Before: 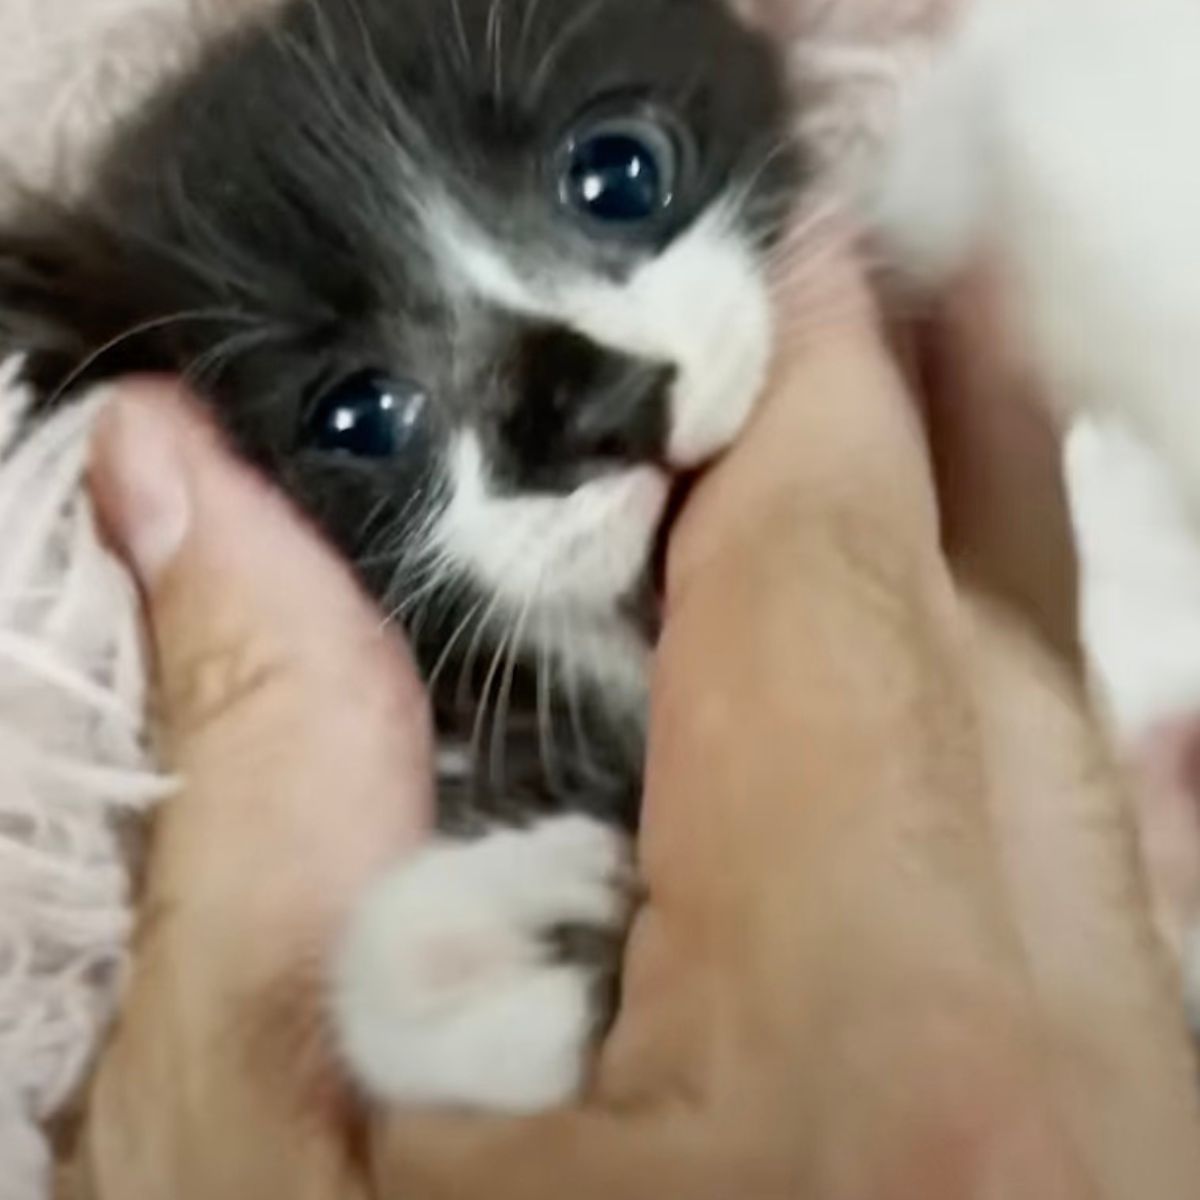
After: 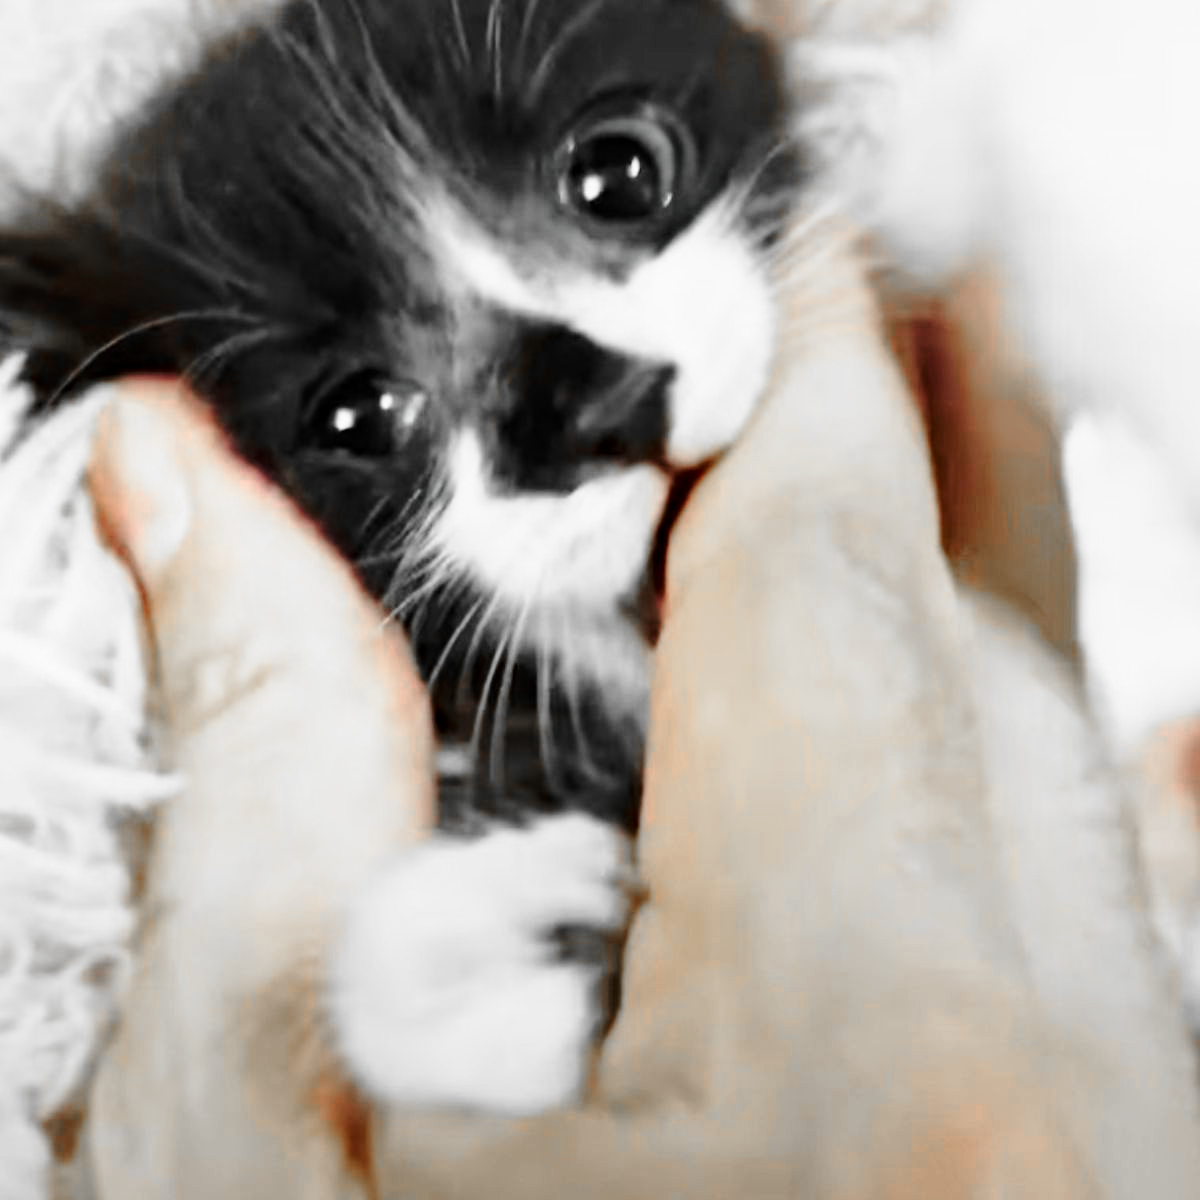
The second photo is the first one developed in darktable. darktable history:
haze removal: adaptive false
base curve: curves: ch0 [(0, 0) (0.028, 0.03) (0.121, 0.232) (0.46, 0.748) (0.859, 0.968) (1, 1)], preserve colors none
color correction: highlights a* -4.29, highlights b* 6.45
color zones: curves: ch0 [(0, 0.65) (0.096, 0.644) (0.221, 0.539) (0.429, 0.5) (0.571, 0.5) (0.714, 0.5) (0.857, 0.5) (1, 0.65)]; ch1 [(0, 0.5) (0.143, 0.5) (0.257, -0.002) (0.429, 0.04) (0.571, -0.001) (0.714, -0.015) (0.857, 0.024) (1, 0.5)]
